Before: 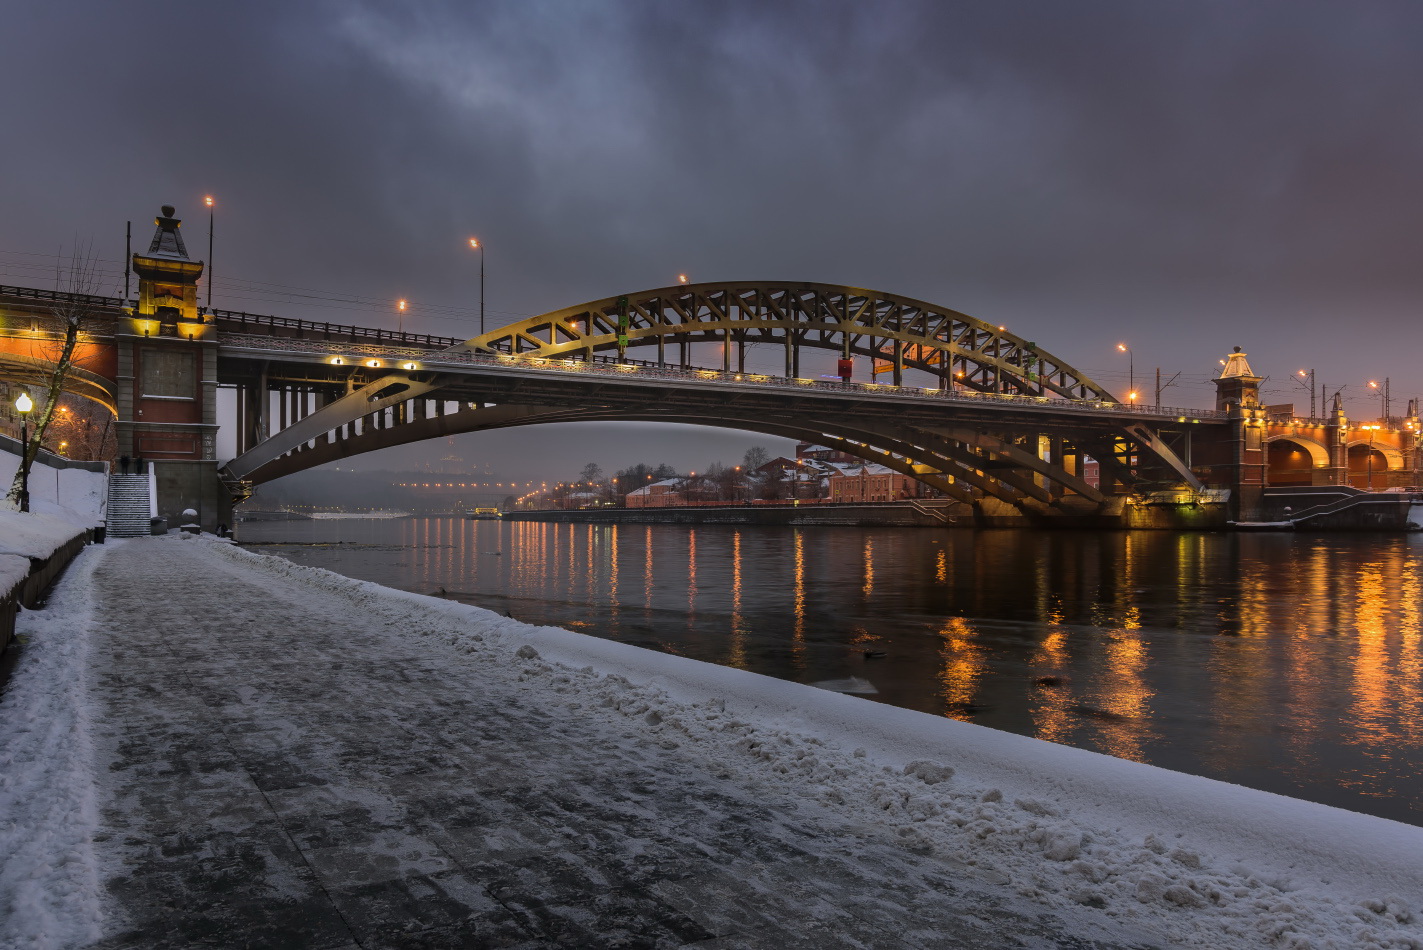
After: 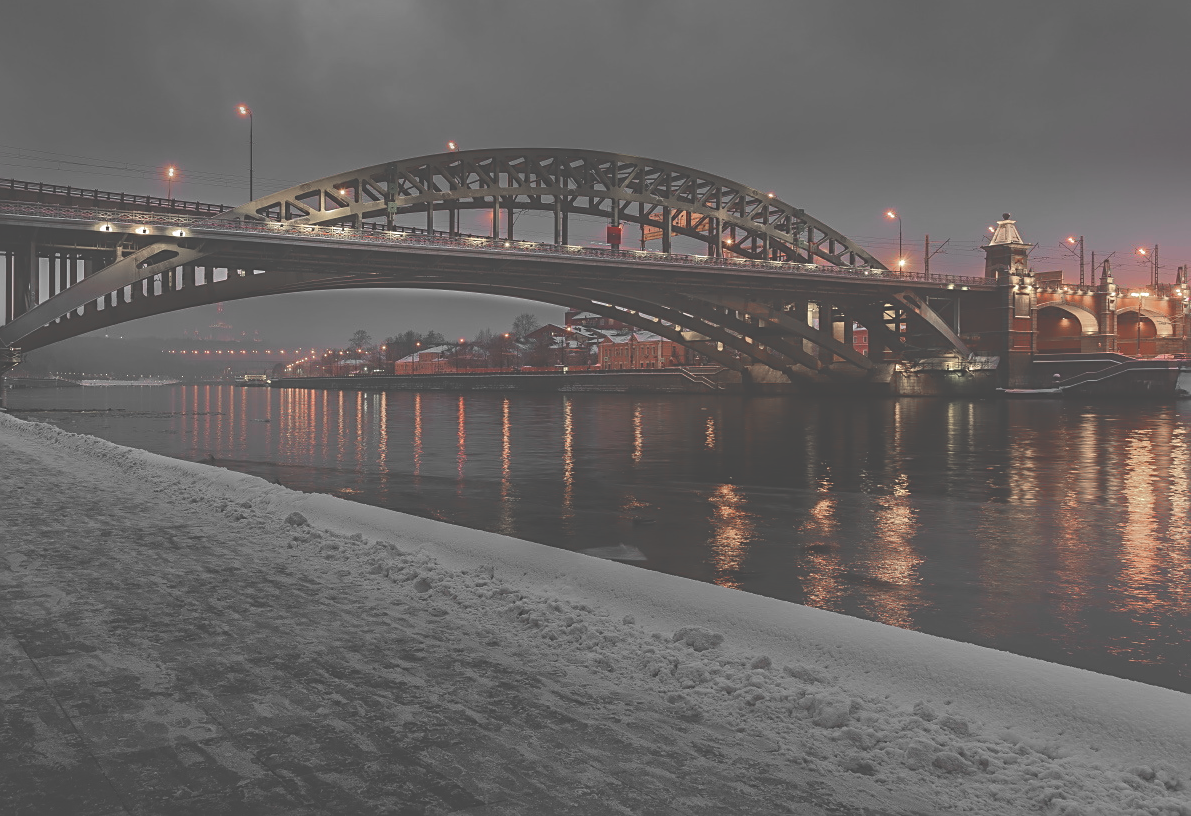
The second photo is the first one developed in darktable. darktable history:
crop: left 16.264%, top 14.075%
color zones: curves: ch1 [(0, 0.831) (0.08, 0.771) (0.157, 0.268) (0.241, 0.207) (0.562, -0.005) (0.714, -0.013) (0.876, 0.01) (1, 0.831)]
sharpen: on, module defaults
exposure: black level correction -0.064, exposure -0.05 EV, compensate highlight preservation false
